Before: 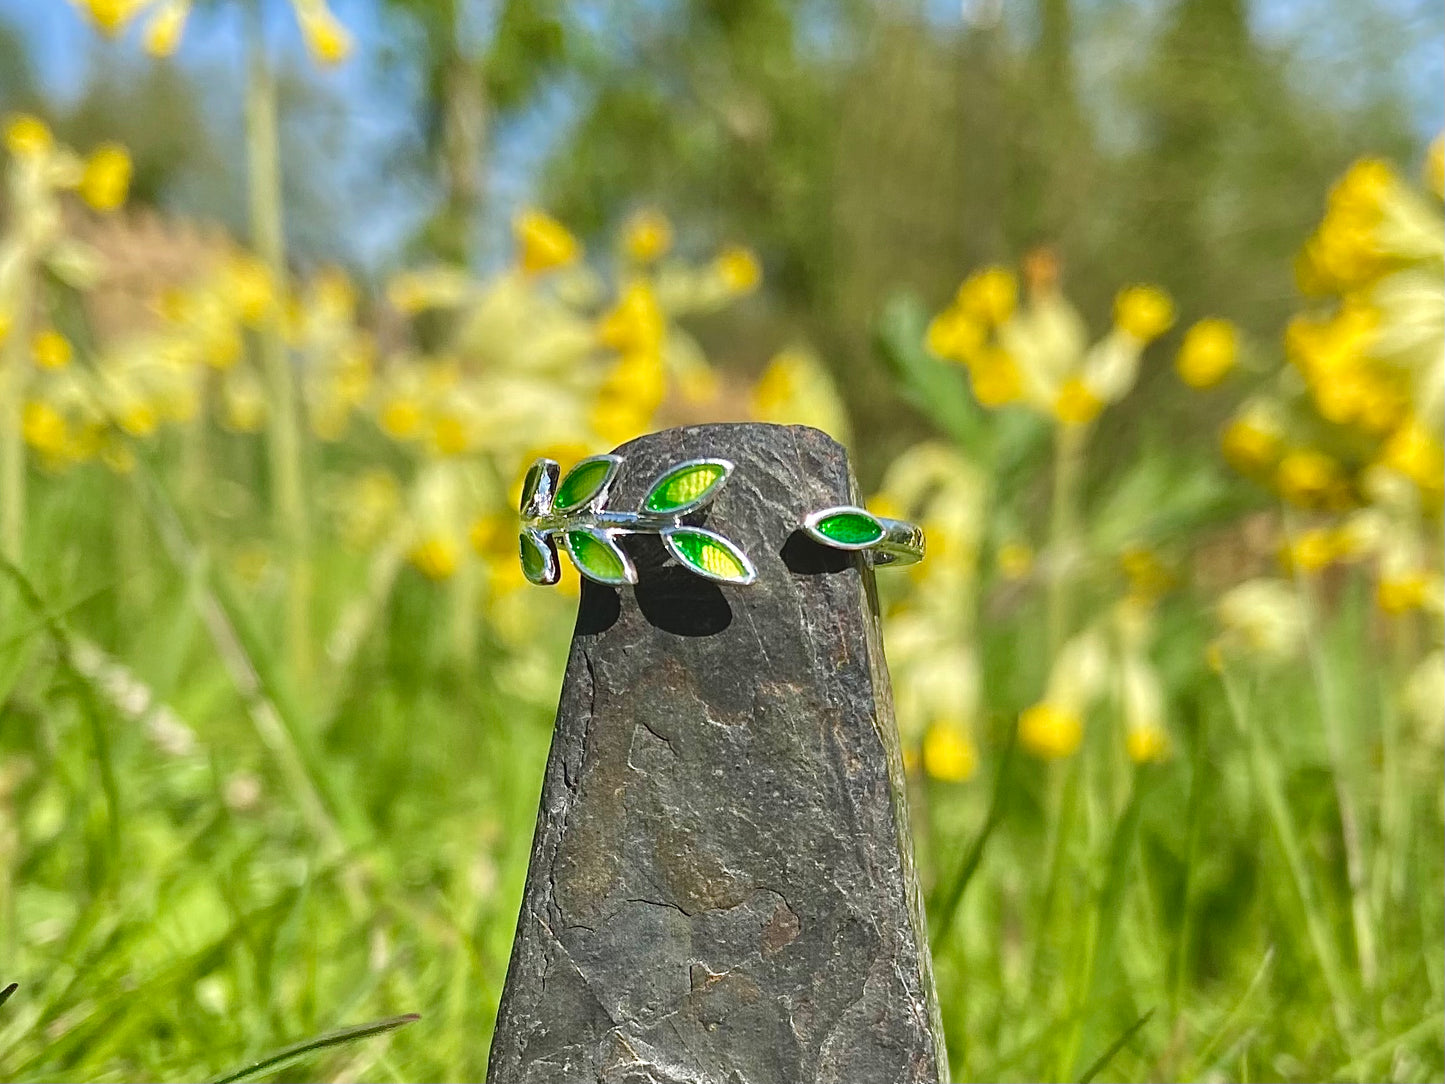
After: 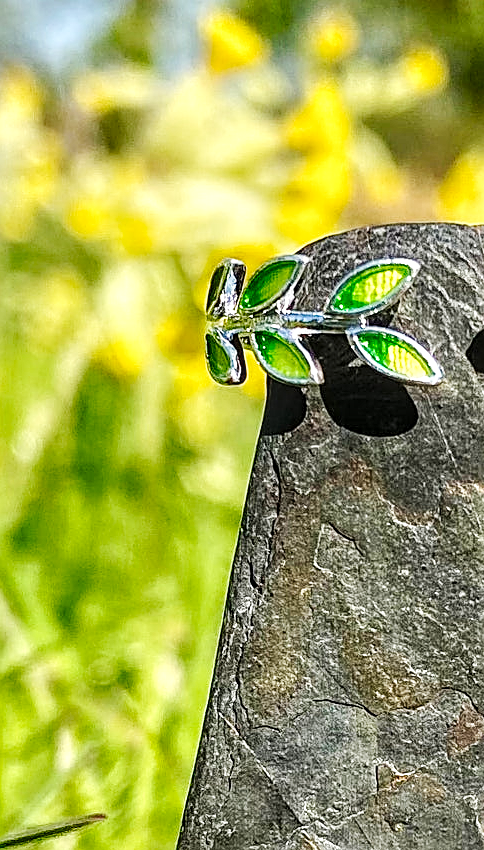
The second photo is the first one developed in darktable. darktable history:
sharpen: on, module defaults
local contrast: detail 154%
crop and rotate: left 21.77%, top 18.528%, right 44.676%, bottom 2.997%
base curve: curves: ch0 [(0, 0) (0.032, 0.025) (0.121, 0.166) (0.206, 0.329) (0.605, 0.79) (1, 1)], preserve colors none
